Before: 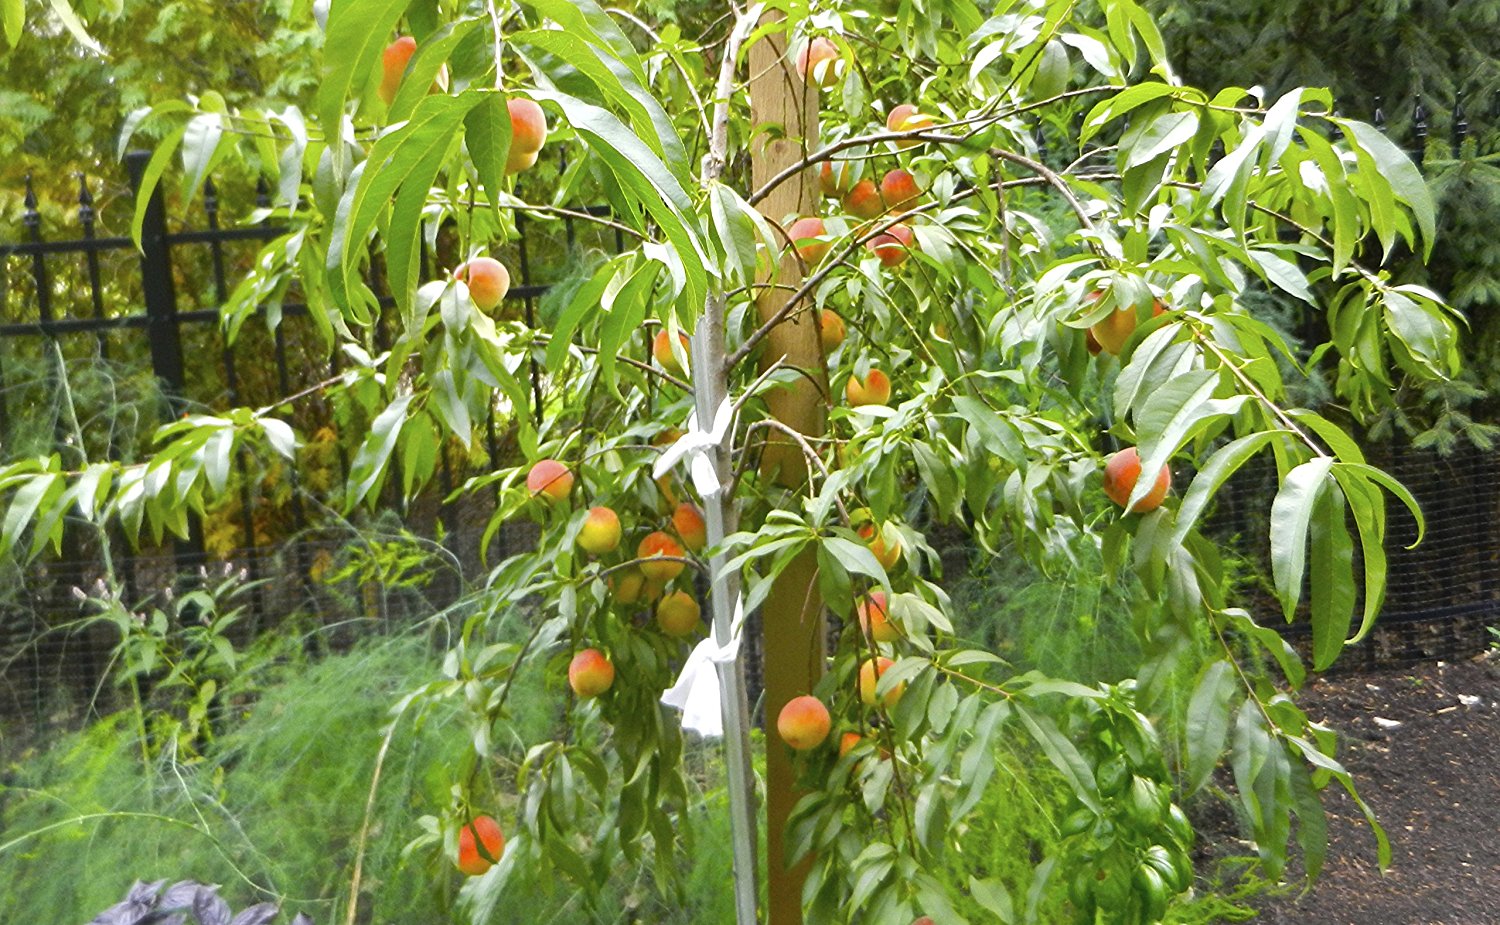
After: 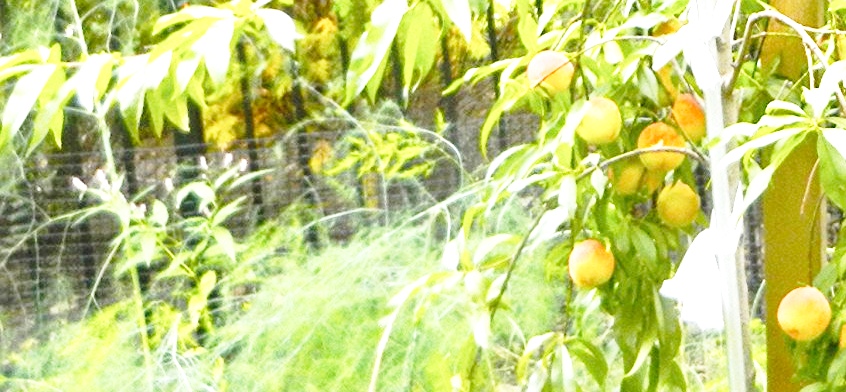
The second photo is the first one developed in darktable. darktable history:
crop: top 44.312%, right 43.584%, bottom 13.288%
exposure: black level correction 0, exposure 1.199 EV, compensate highlight preservation false
base curve: curves: ch0 [(0, 0) (0.028, 0.03) (0.121, 0.232) (0.46, 0.748) (0.859, 0.968) (1, 1)], preserve colors none
